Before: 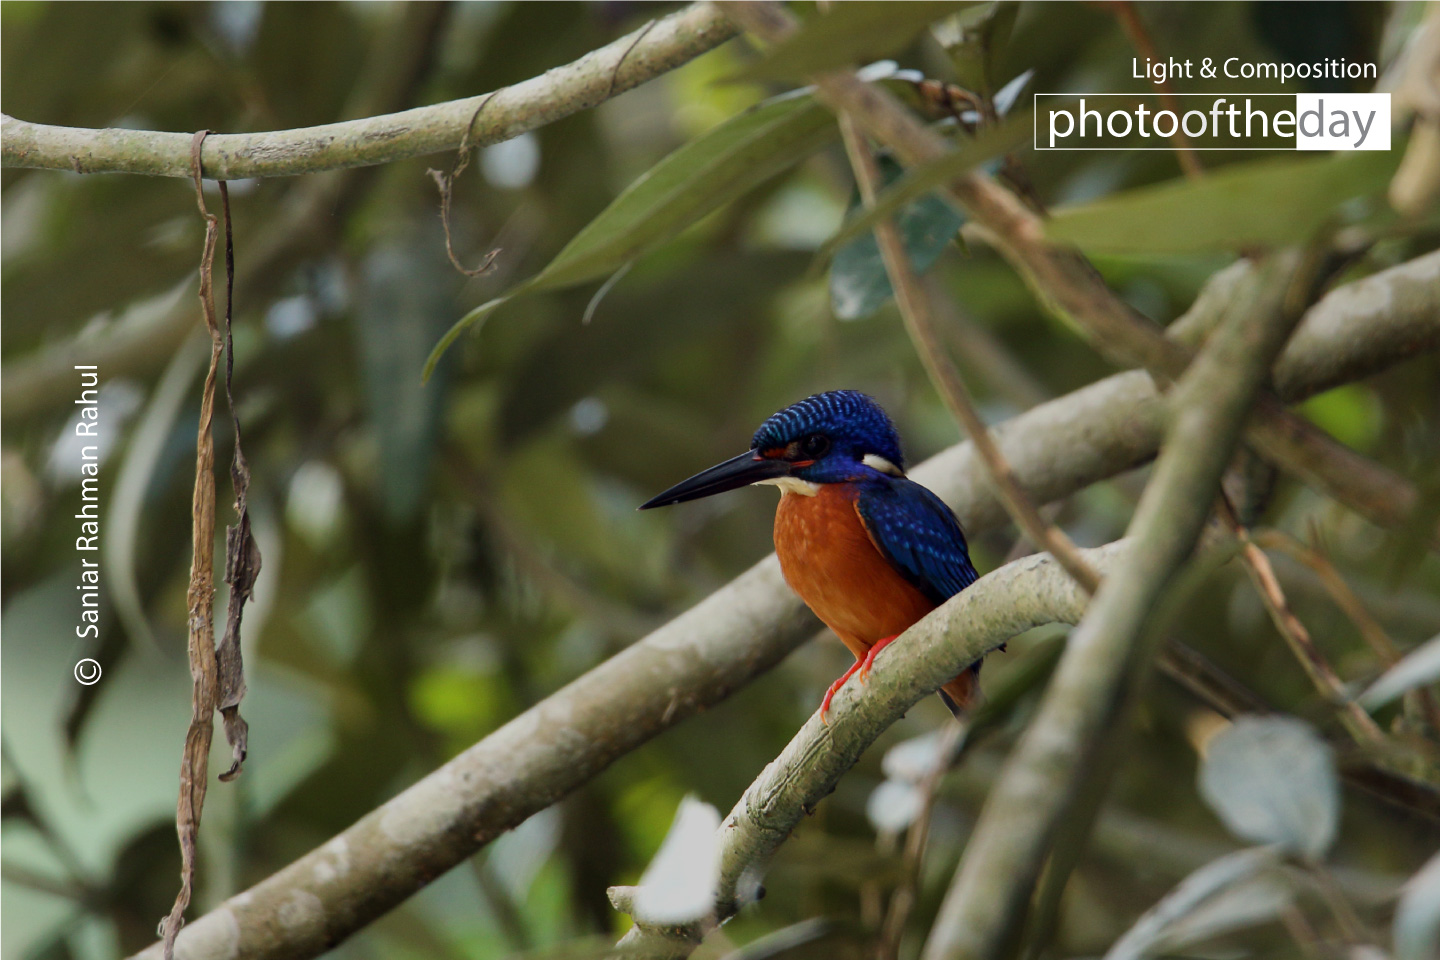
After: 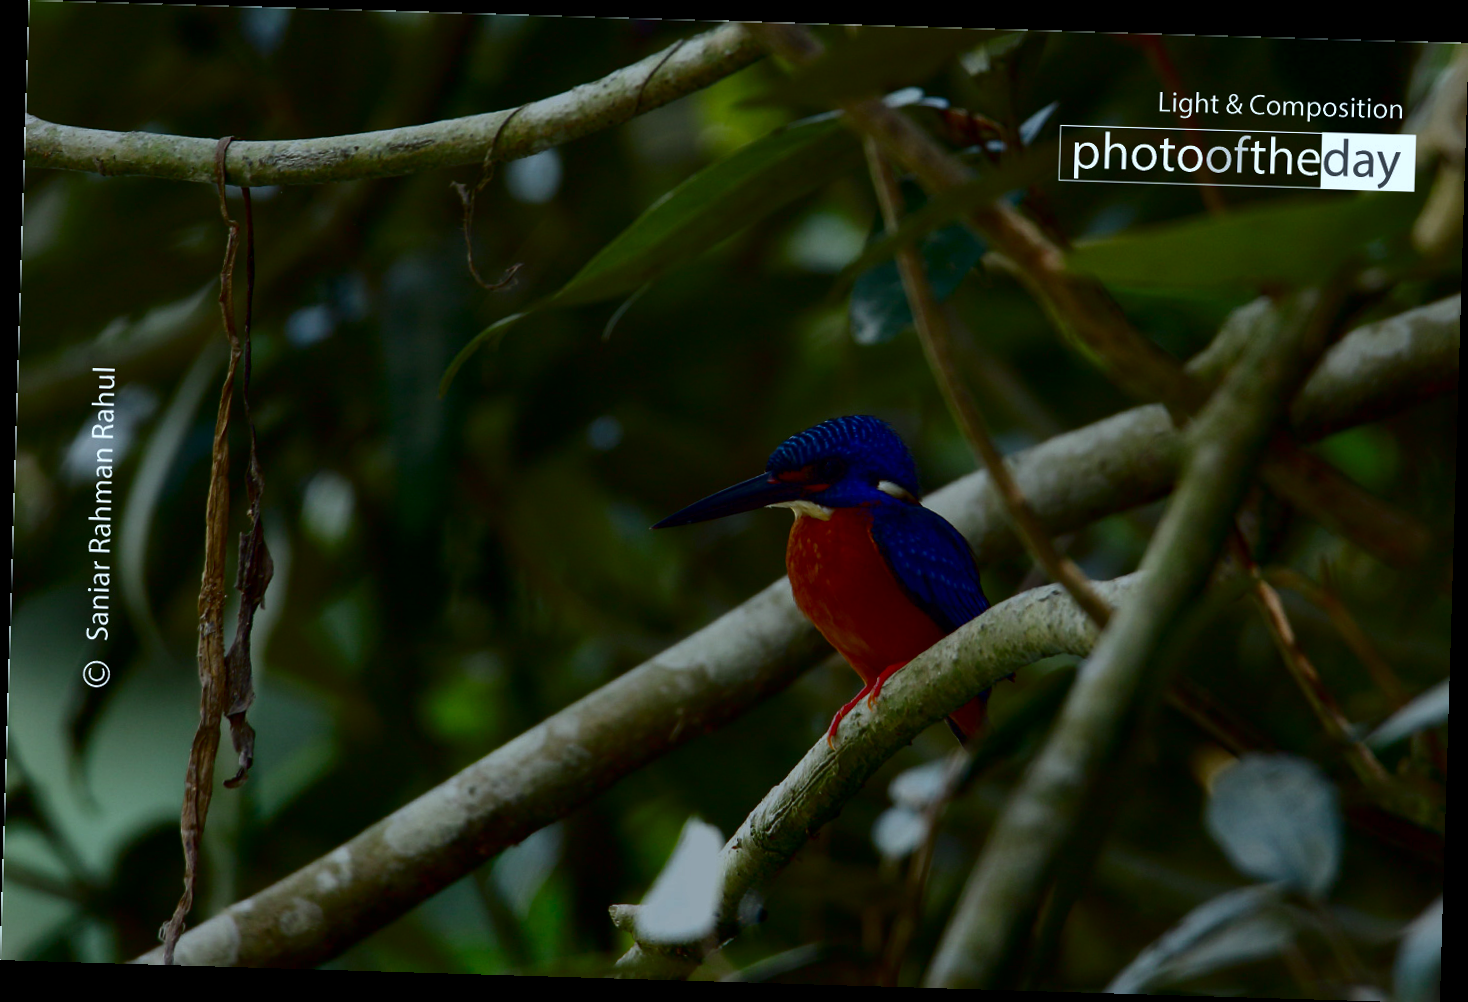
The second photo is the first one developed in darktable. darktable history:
rotate and perspective: rotation 1.72°, automatic cropping off
contrast brightness saturation: contrast 0.09, brightness -0.59, saturation 0.17
white balance: red 0.925, blue 1.046
